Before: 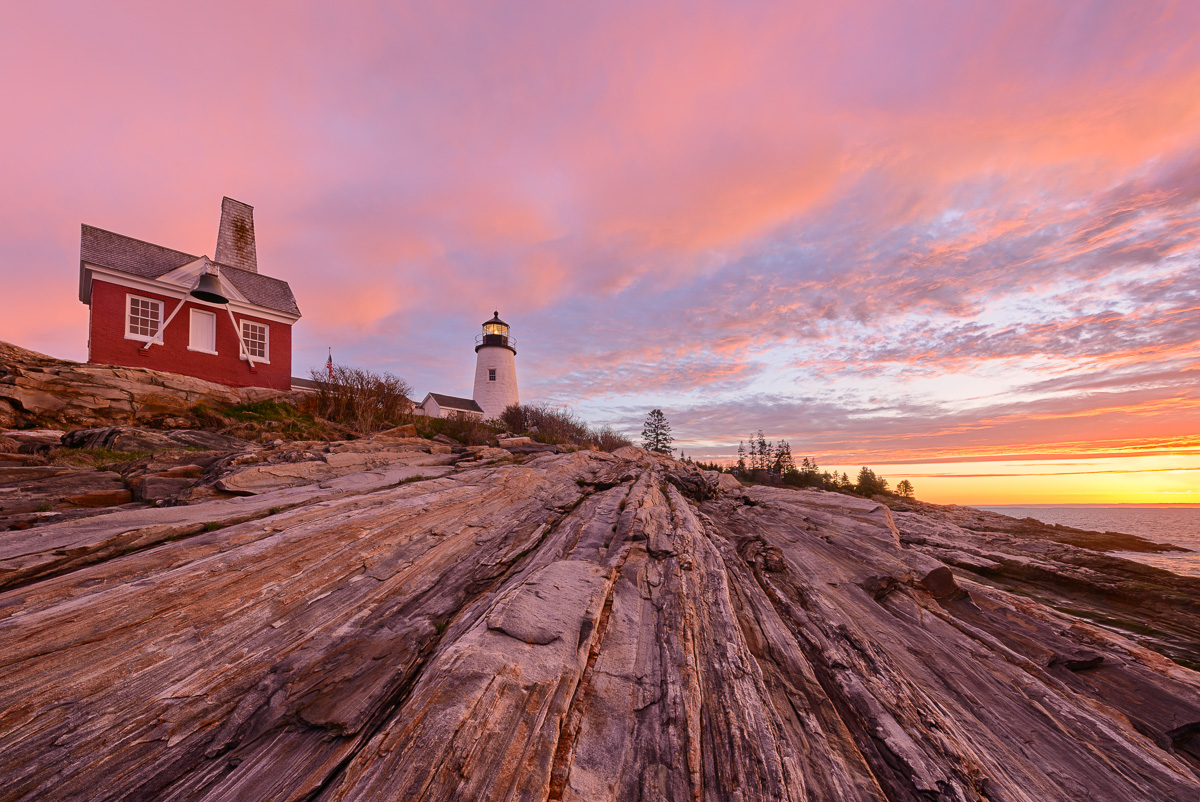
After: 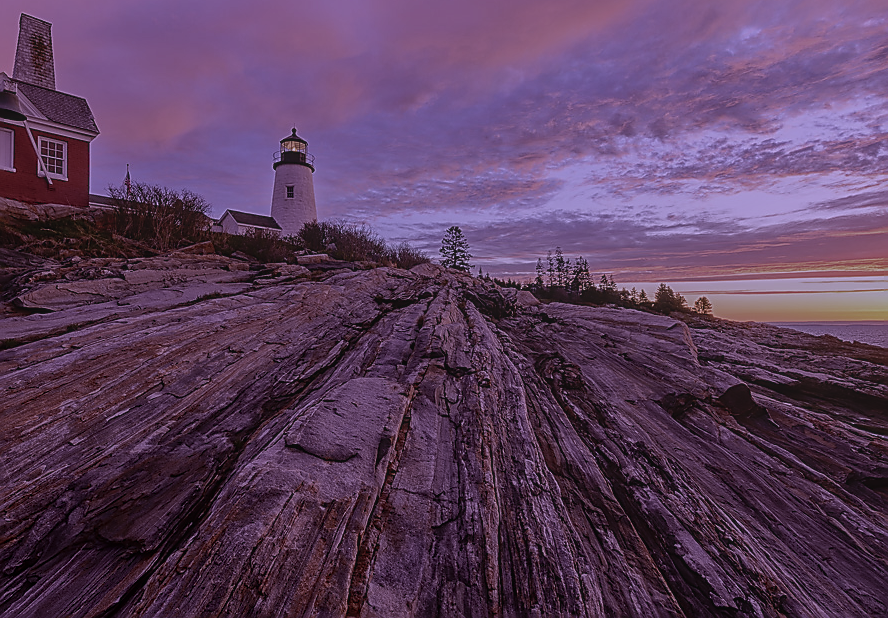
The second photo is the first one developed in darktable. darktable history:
sharpen: radius 1.4, amount 1.25, threshold 0.7
contrast brightness saturation: contrast 0.1, saturation -0.36
tone curve: curves: ch0 [(0, 0) (0.253, 0.237) (1, 1)]; ch1 [(0, 0) (0.411, 0.385) (0.502, 0.506) (0.557, 0.565) (0.66, 0.683) (1, 1)]; ch2 [(0, 0) (0.394, 0.413) (0.5, 0.5) (1, 1)], color space Lab, independent channels, preserve colors none
levels: mode automatic
local contrast: highlights 73%, shadows 15%, midtone range 0.197
exposure: exposure -2.446 EV, compensate highlight preservation false
crop: left 16.871%, top 22.857%, right 9.116%
white balance: red 0.98, blue 1.61
